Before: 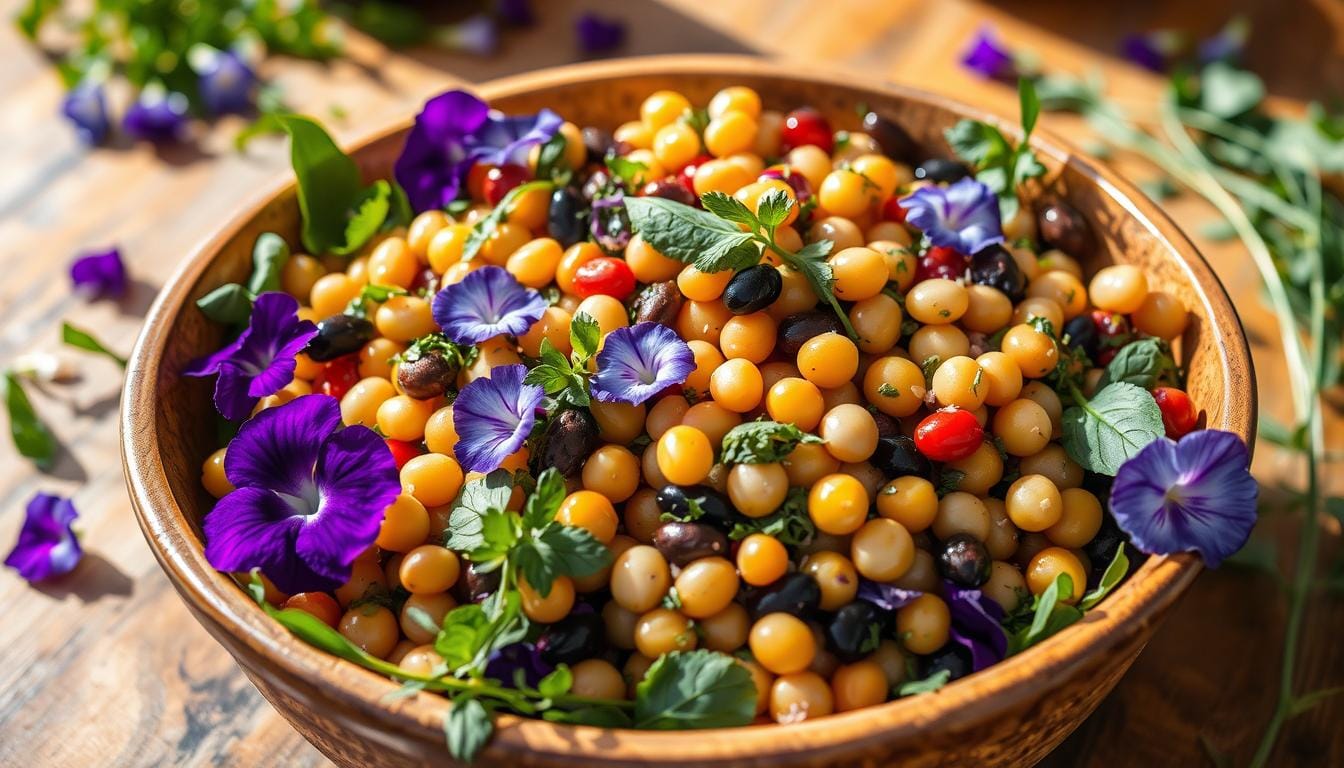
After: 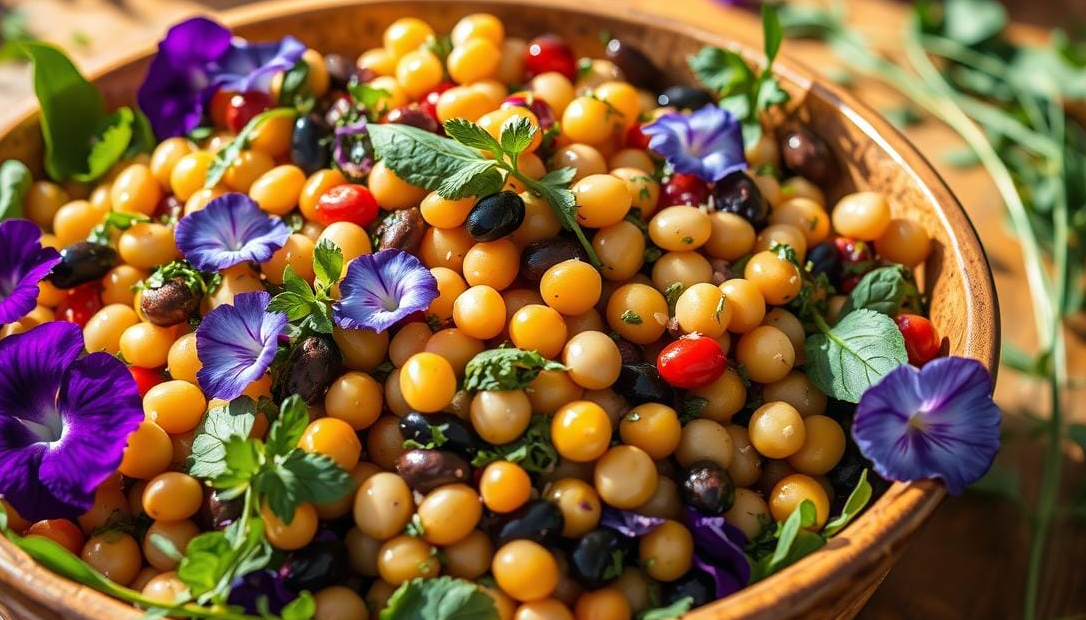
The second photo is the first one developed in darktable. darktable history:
crop: left 19.159%, top 9.58%, bottom 9.58%
velvia: on, module defaults
